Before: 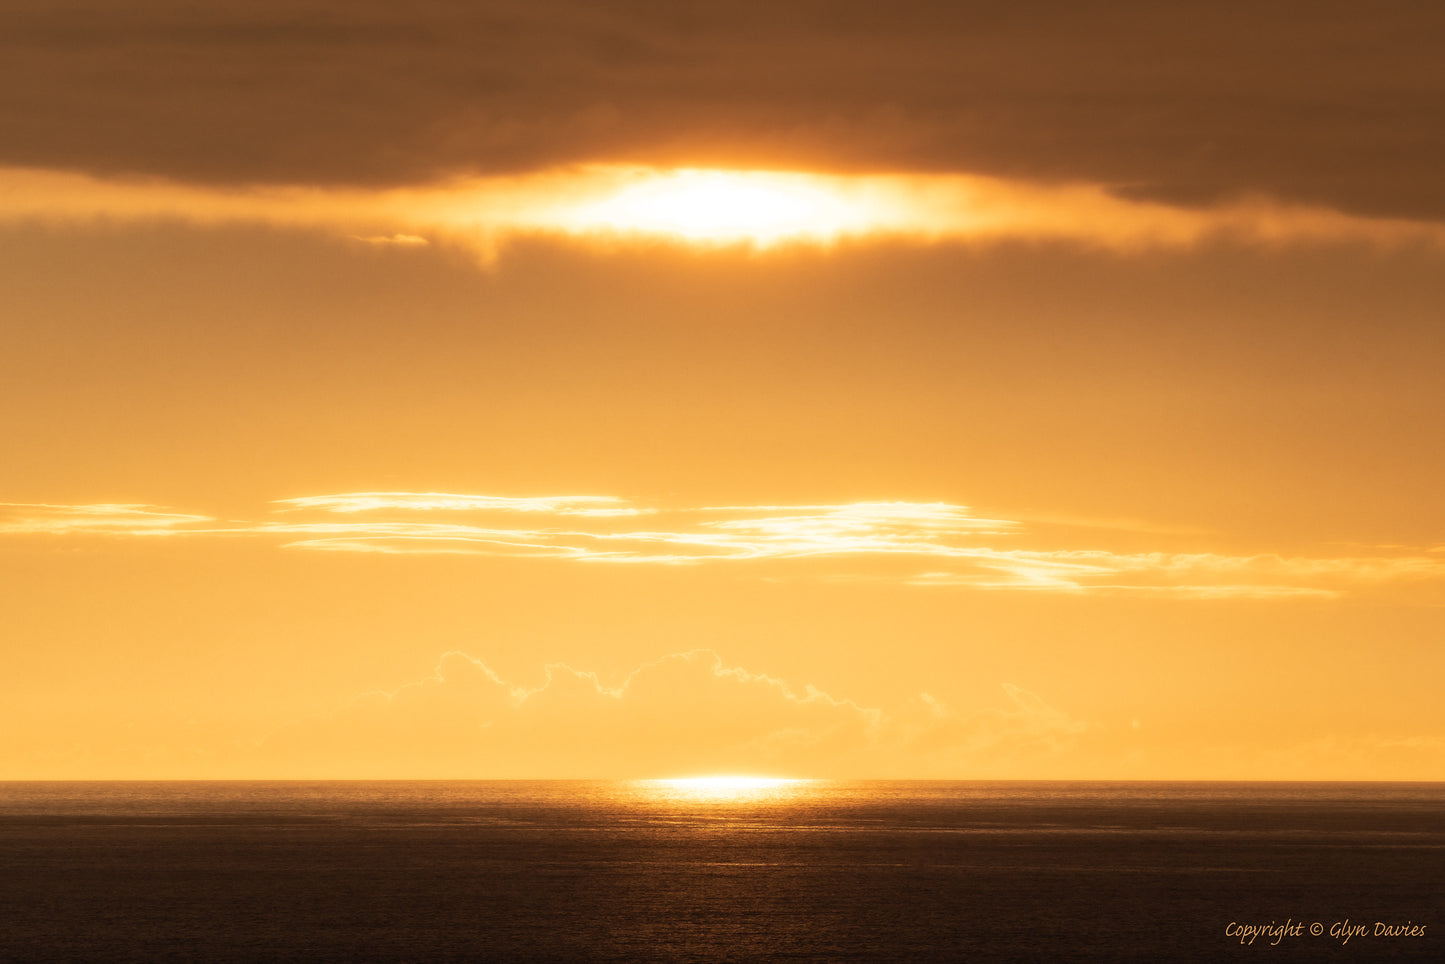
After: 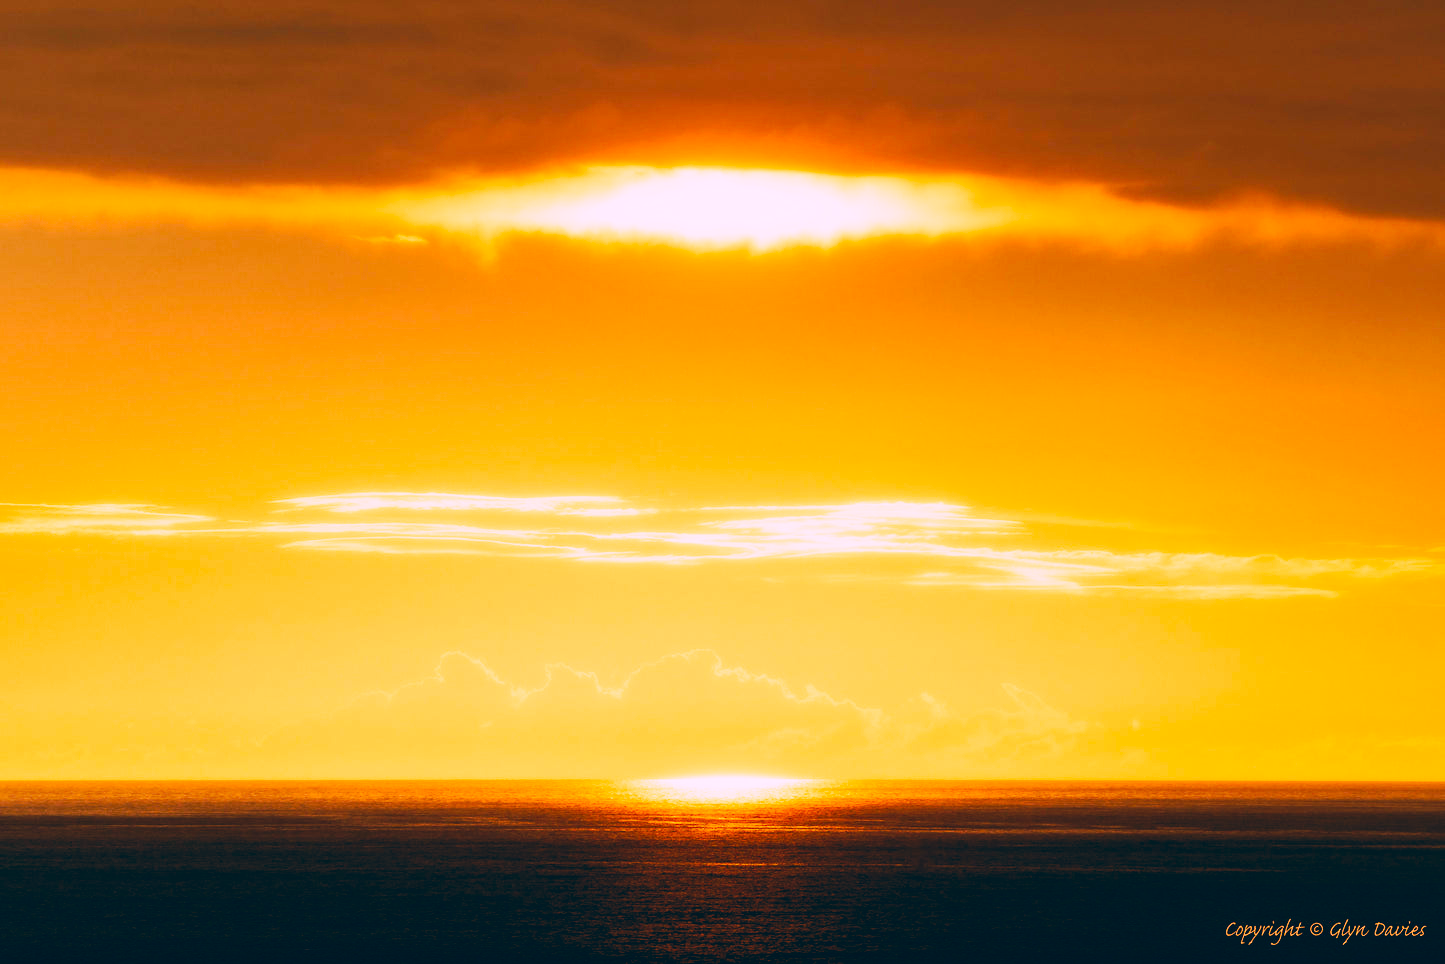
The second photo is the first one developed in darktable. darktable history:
base curve: curves: ch0 [(0, 0) (0.032, 0.025) (0.121, 0.166) (0.206, 0.329) (0.605, 0.79) (1, 1)], preserve colors none
white balance: red 0.976, blue 1.04
color correction: highlights a* 17.03, highlights b* 0.205, shadows a* -15.38, shadows b* -14.56, saturation 1.5
